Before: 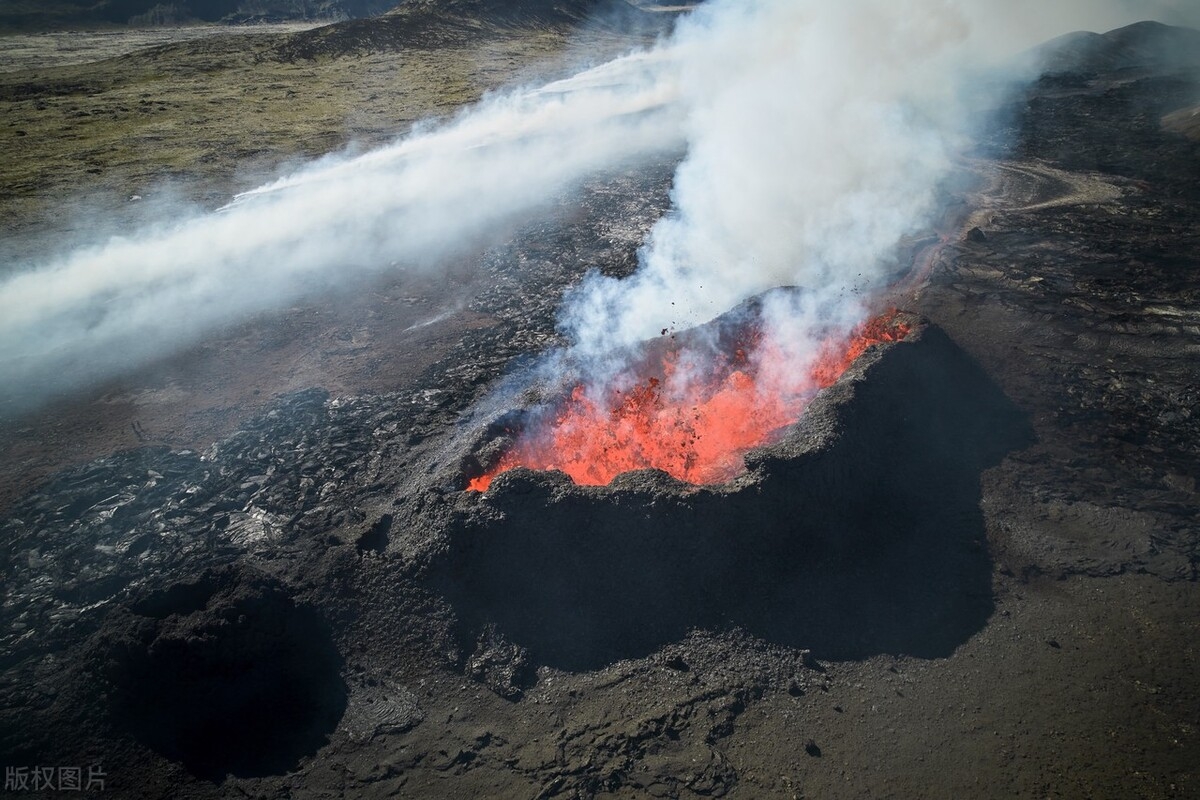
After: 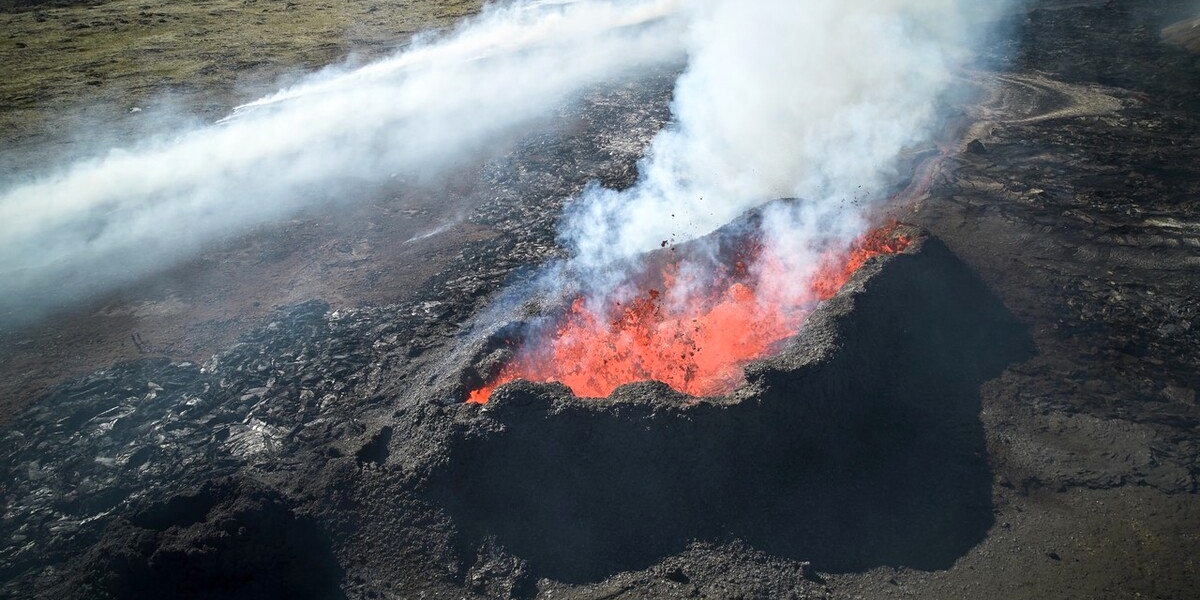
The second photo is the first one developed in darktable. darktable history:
crop: top 11.038%, bottom 13.962%
exposure: exposure 0.258 EV, compensate highlight preservation false
